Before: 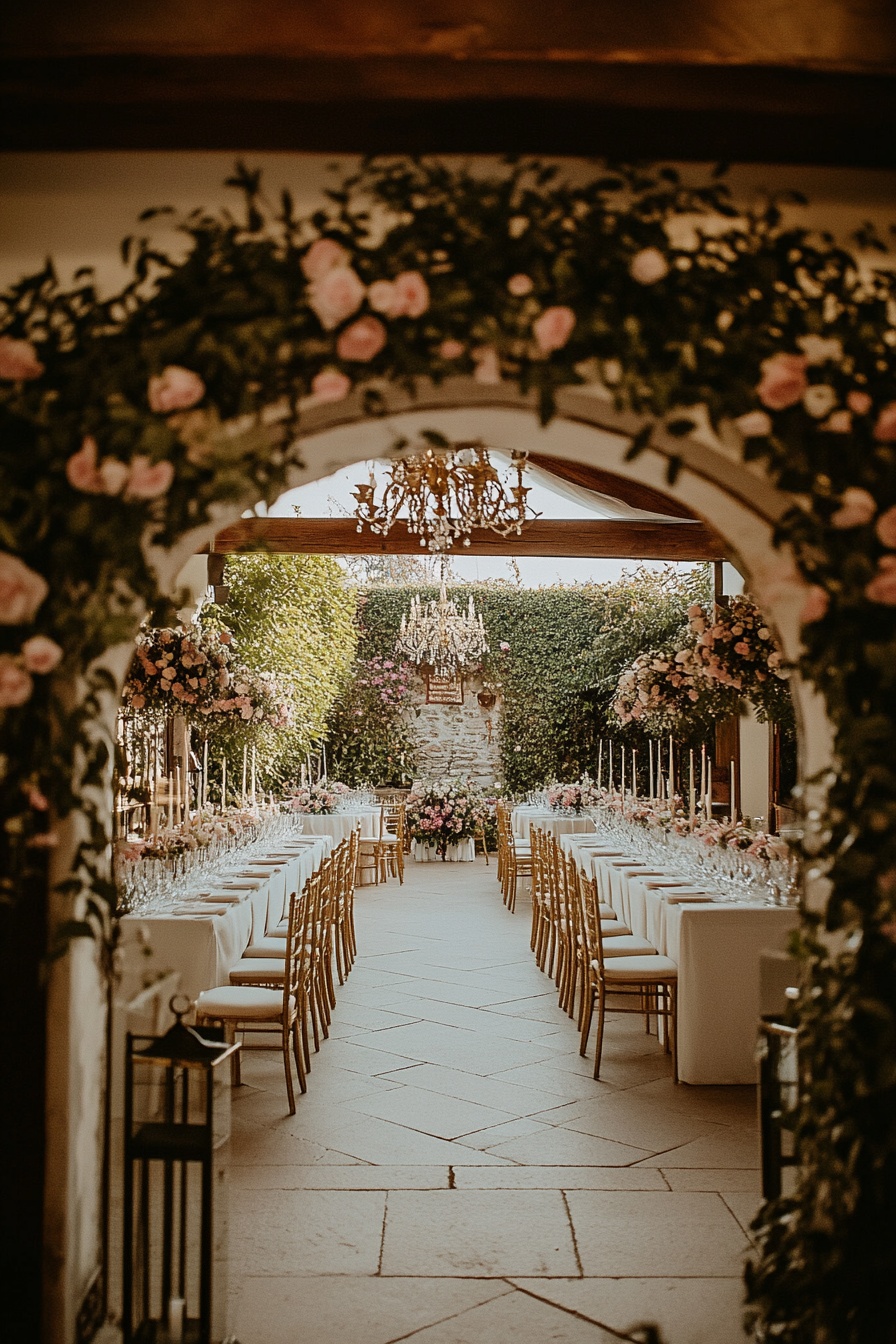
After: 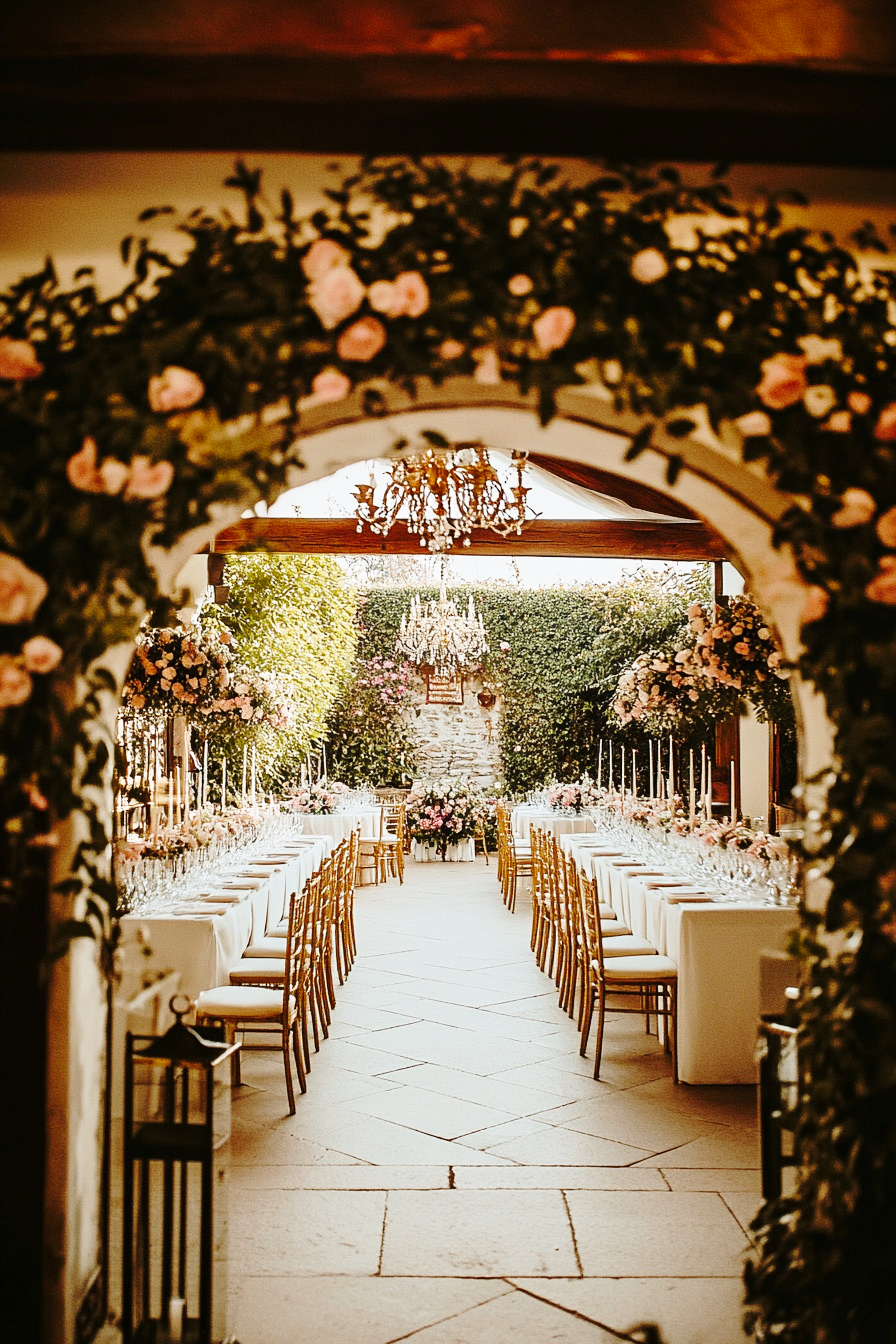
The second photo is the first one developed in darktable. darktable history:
base curve: curves: ch0 [(0, 0) (0.032, 0.037) (0.105, 0.228) (0.435, 0.76) (0.856, 0.983) (1, 1)], preserve colors none
